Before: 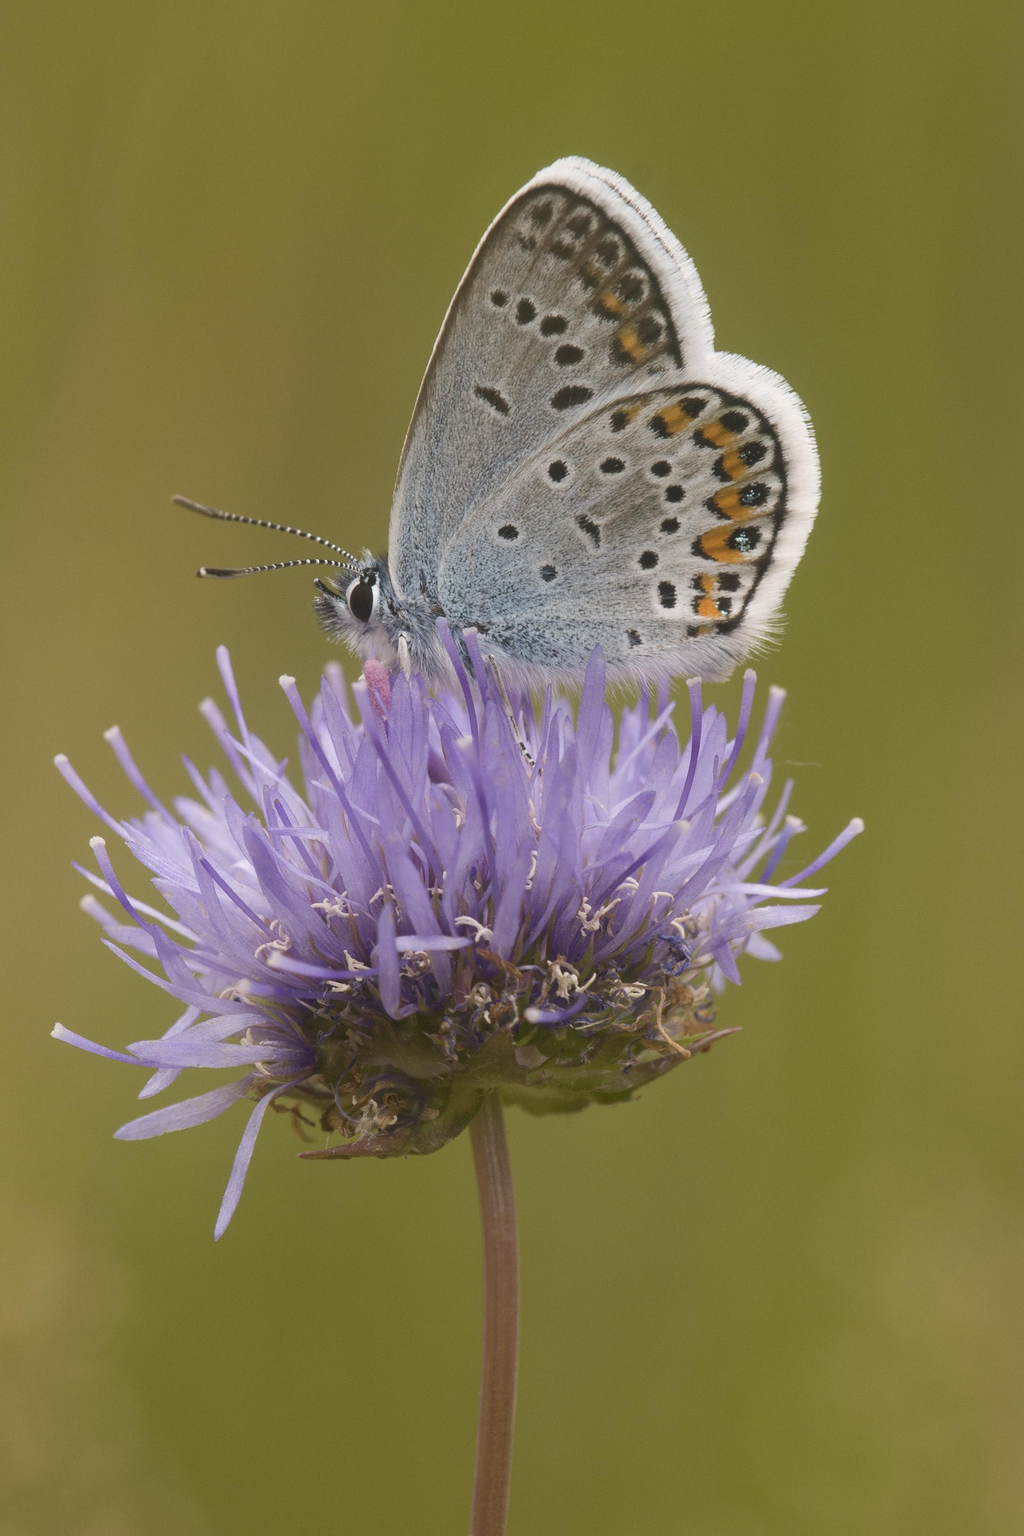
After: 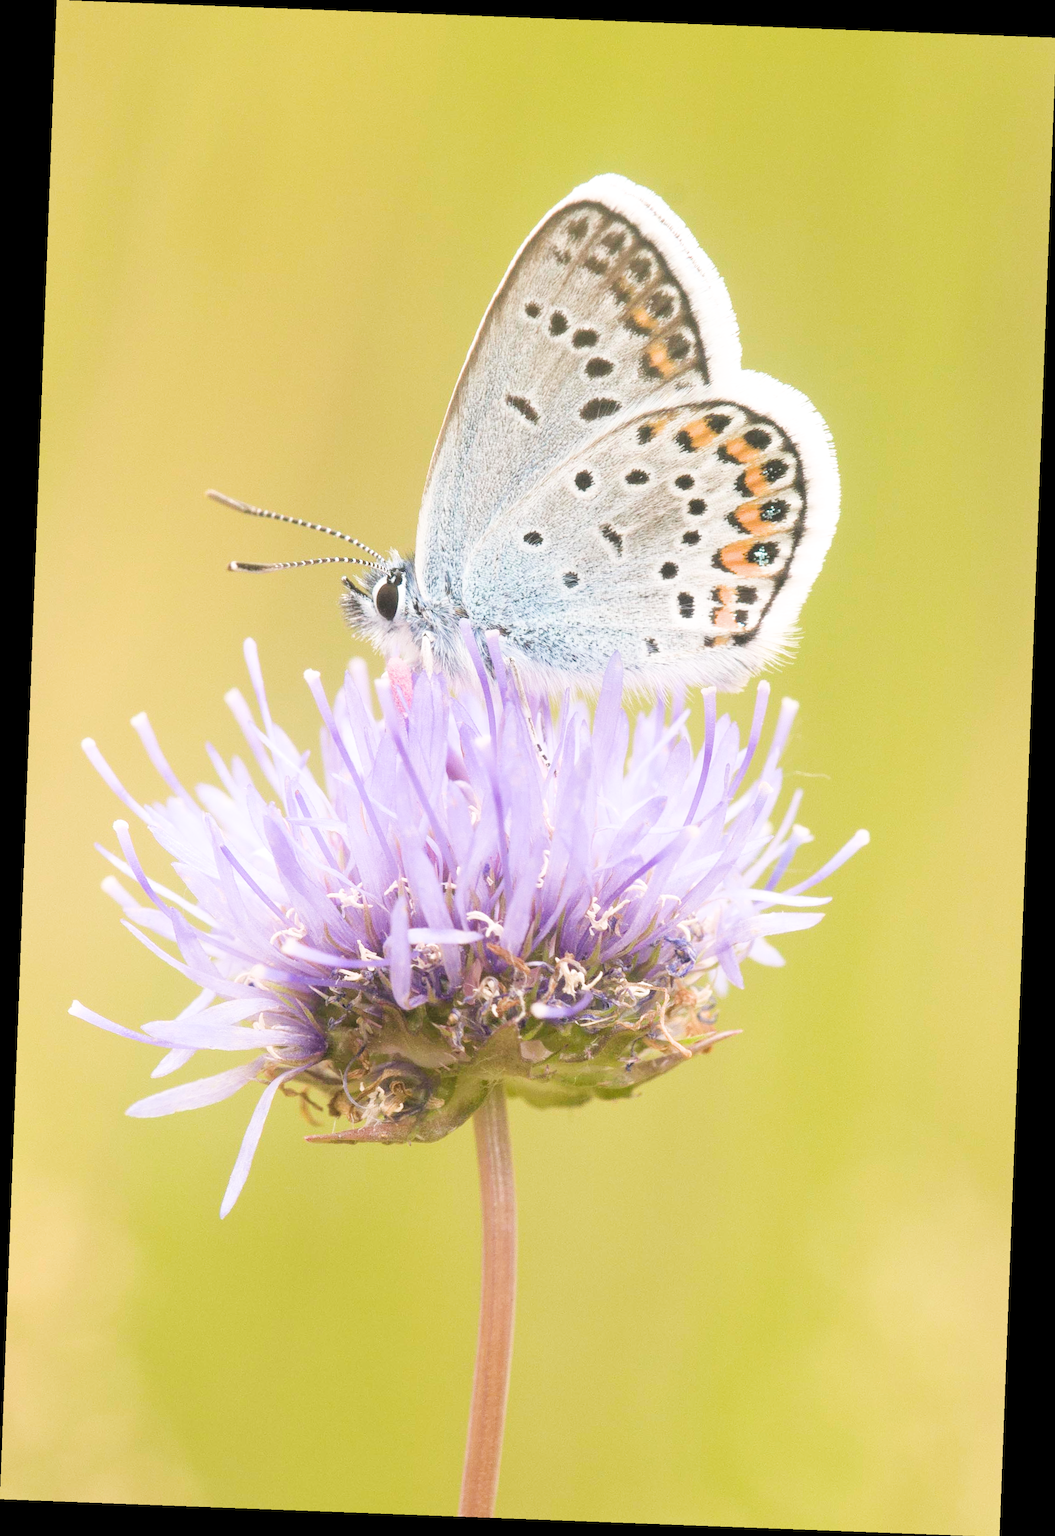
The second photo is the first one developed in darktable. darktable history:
color zones: curves: ch1 [(0, 0.469) (0.01, 0.469) (0.12, 0.446) (0.248, 0.469) (0.5, 0.5) (0.748, 0.5) (0.99, 0.469) (1, 0.469)]
filmic rgb: black relative exposure -5 EV, hardness 2.88, contrast 1.2, highlights saturation mix -30%
exposure: black level correction 0, exposure 2 EV, compensate highlight preservation false
rotate and perspective: rotation 2.17°, automatic cropping off
